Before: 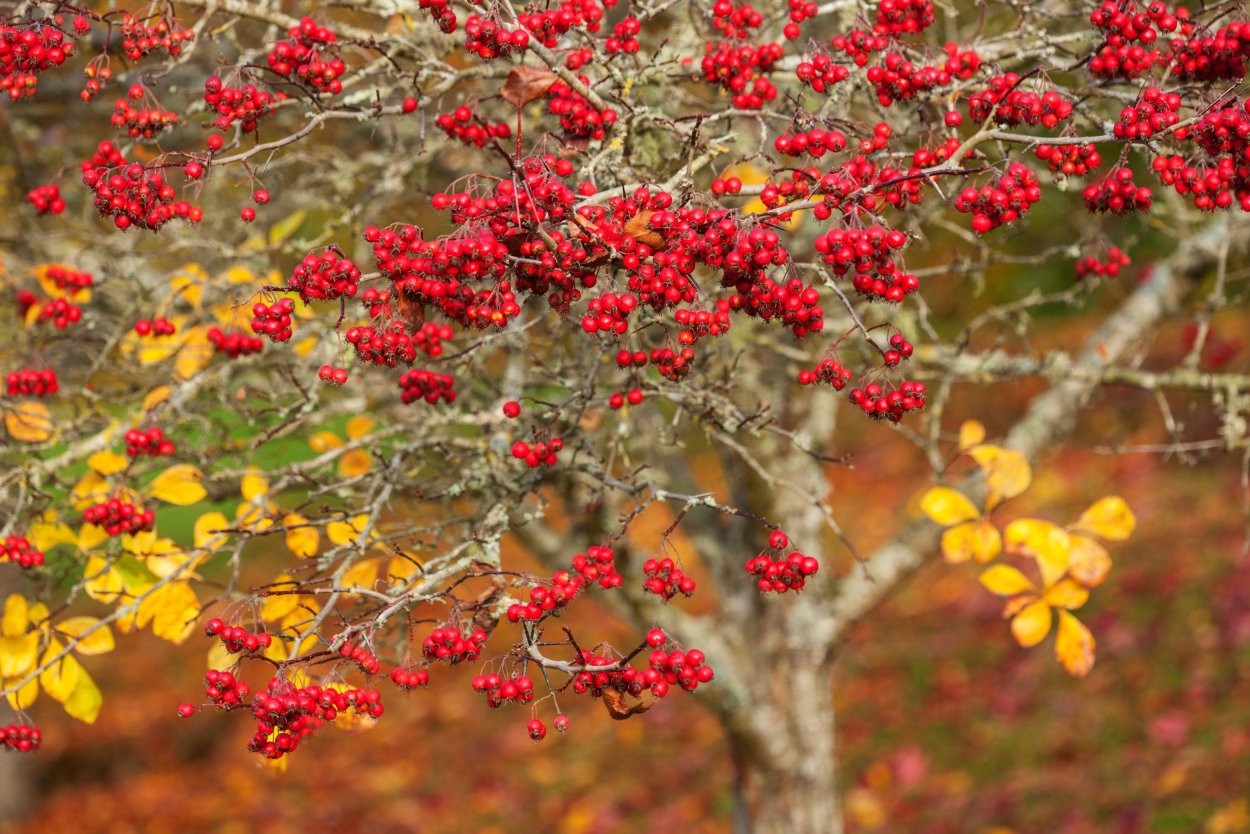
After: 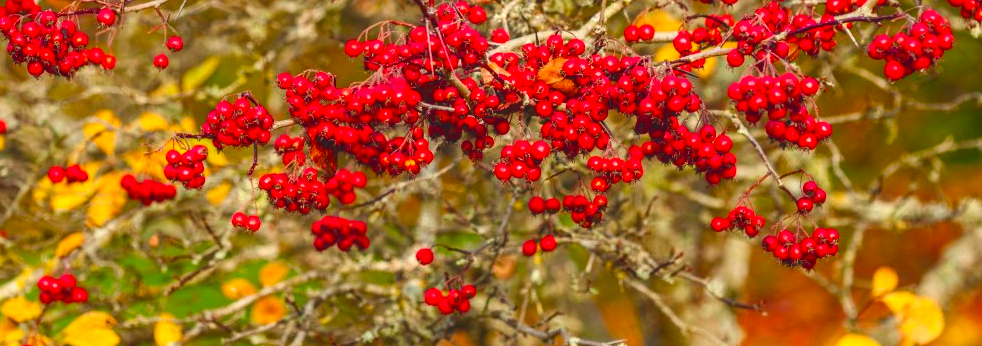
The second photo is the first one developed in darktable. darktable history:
local contrast: on, module defaults
contrast brightness saturation: contrast 0.08, saturation 0.2
color balance rgb: shadows lift › chroma 3%, shadows lift › hue 280.8°, power › hue 330°, highlights gain › chroma 3%, highlights gain › hue 75.6°, global offset › luminance 2%, perceptual saturation grading › global saturation 20%, perceptual saturation grading › highlights -25%, perceptual saturation grading › shadows 50%, global vibrance 20.33%
crop: left 7.036%, top 18.398%, right 14.379%, bottom 40.043%
